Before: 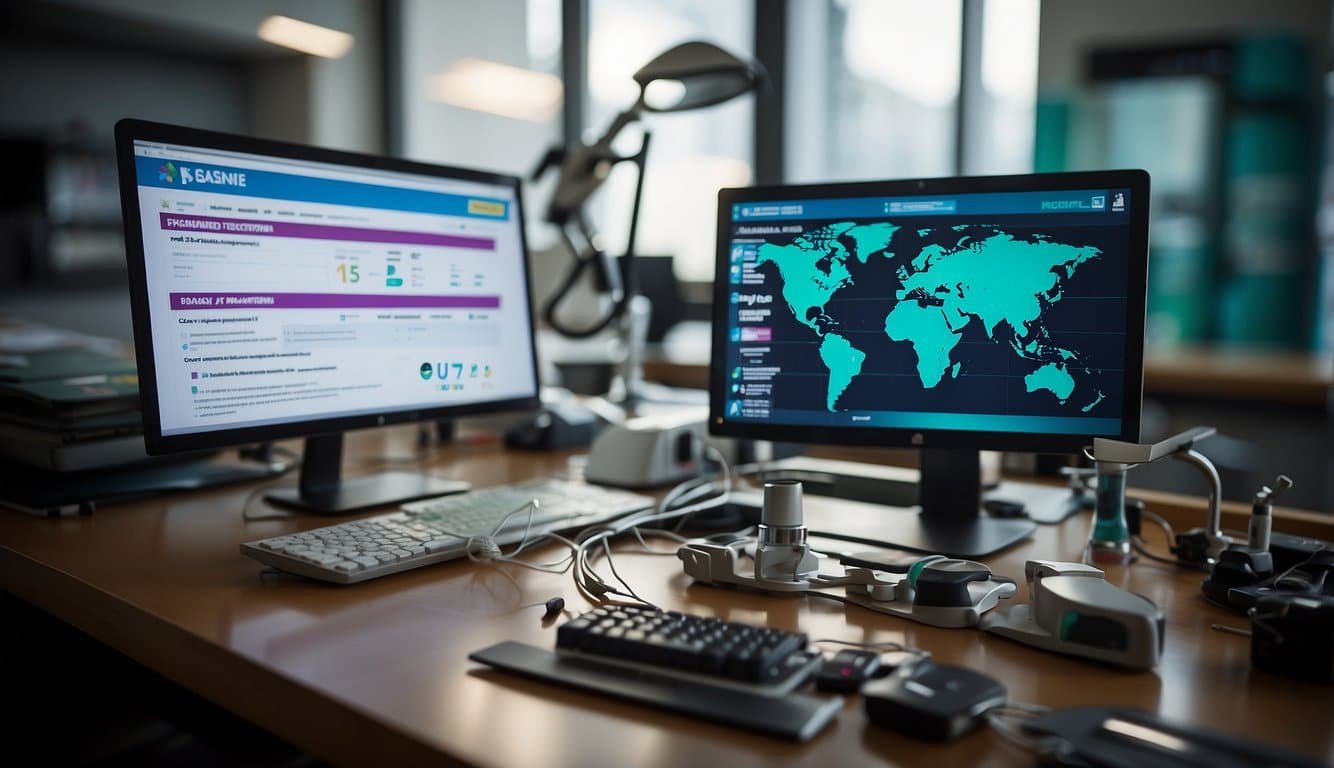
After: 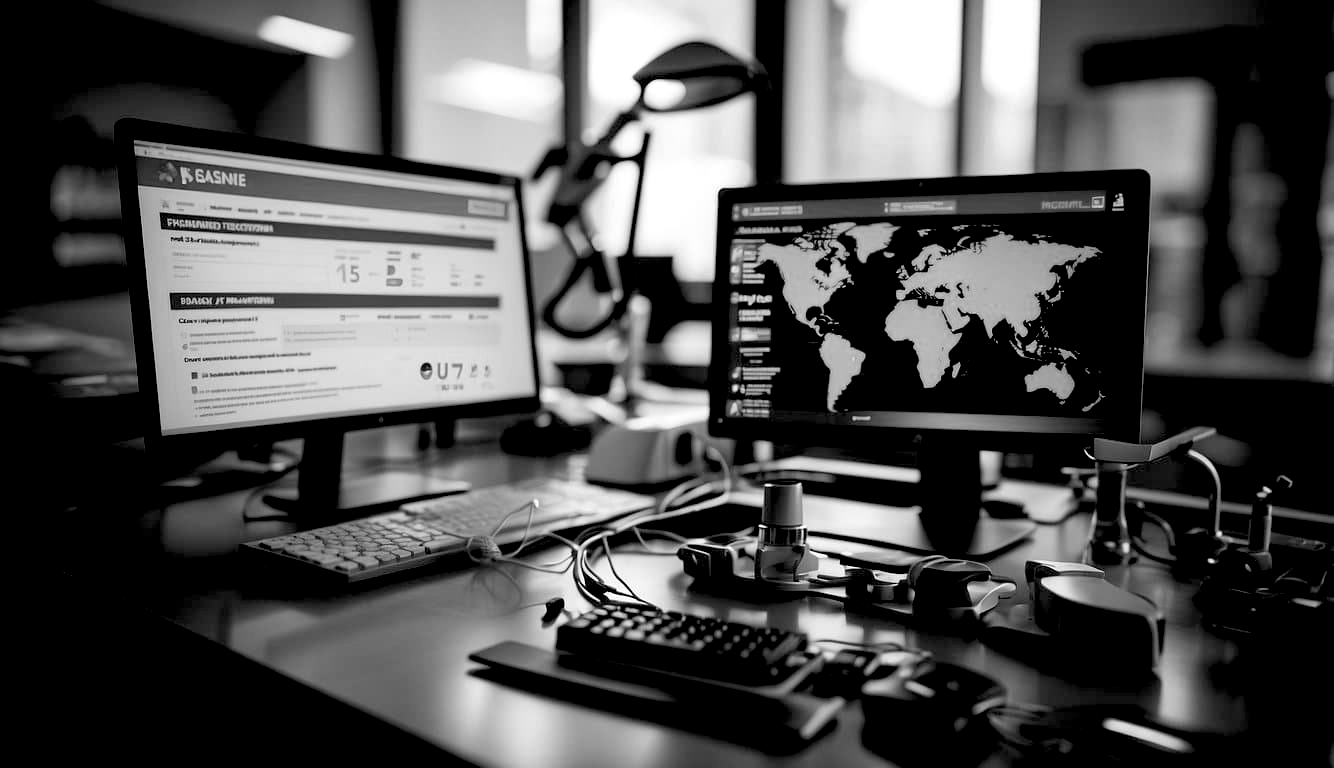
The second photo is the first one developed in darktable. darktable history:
monochrome: on, module defaults
rgb levels: levels [[0.034, 0.472, 0.904], [0, 0.5, 1], [0, 0.5, 1]]
